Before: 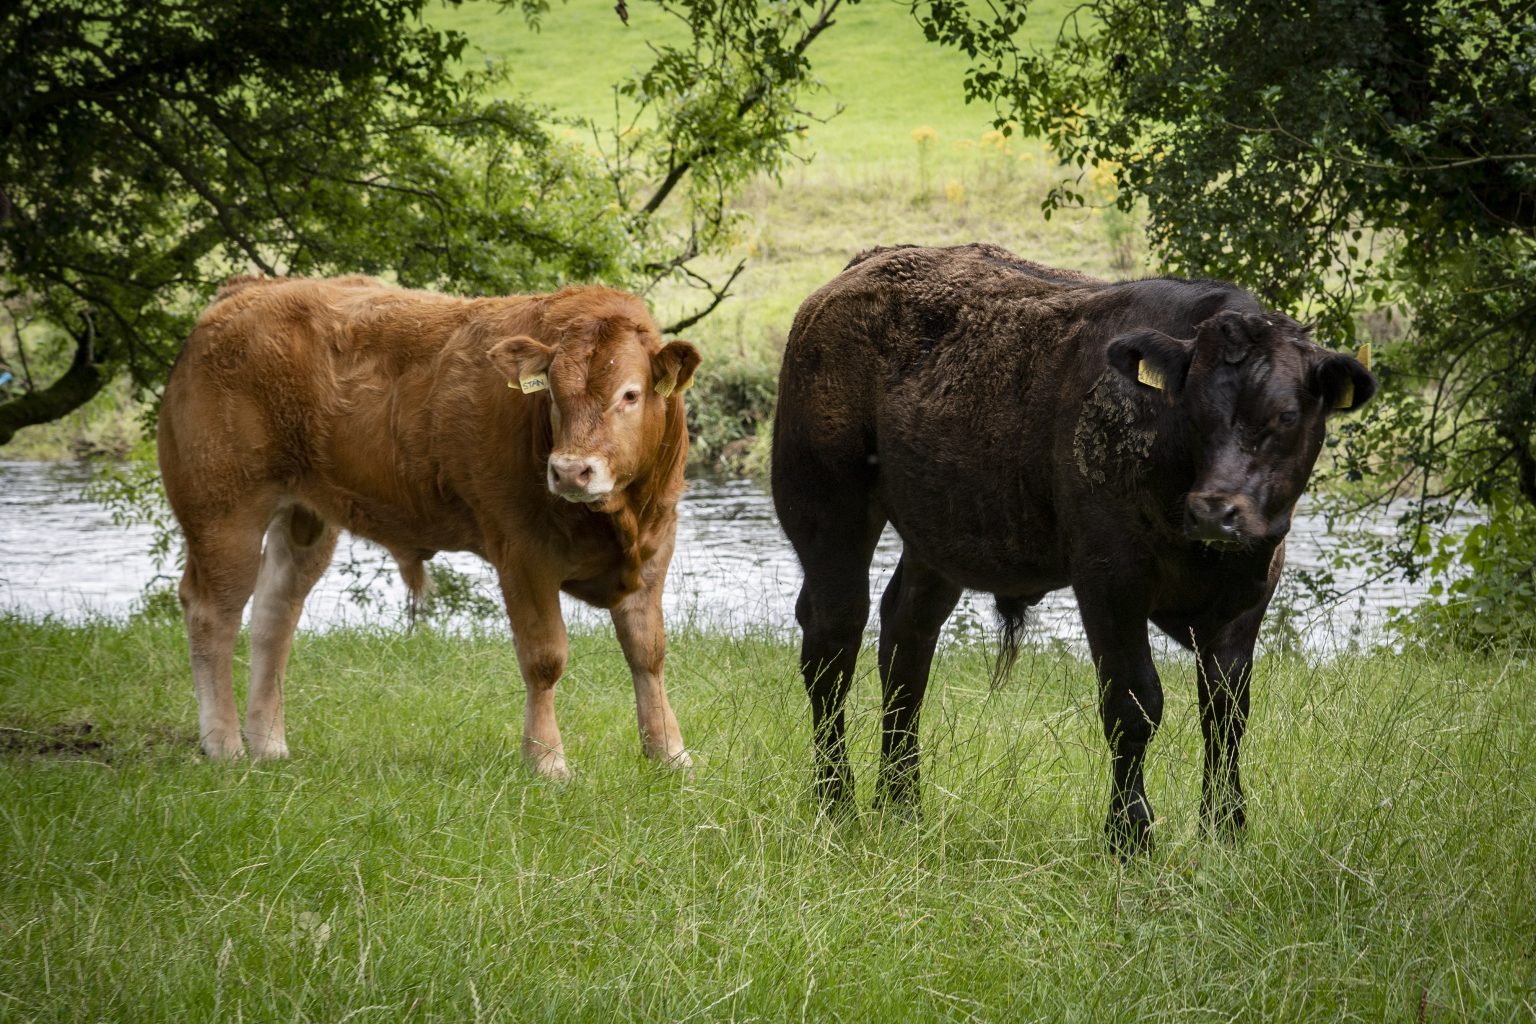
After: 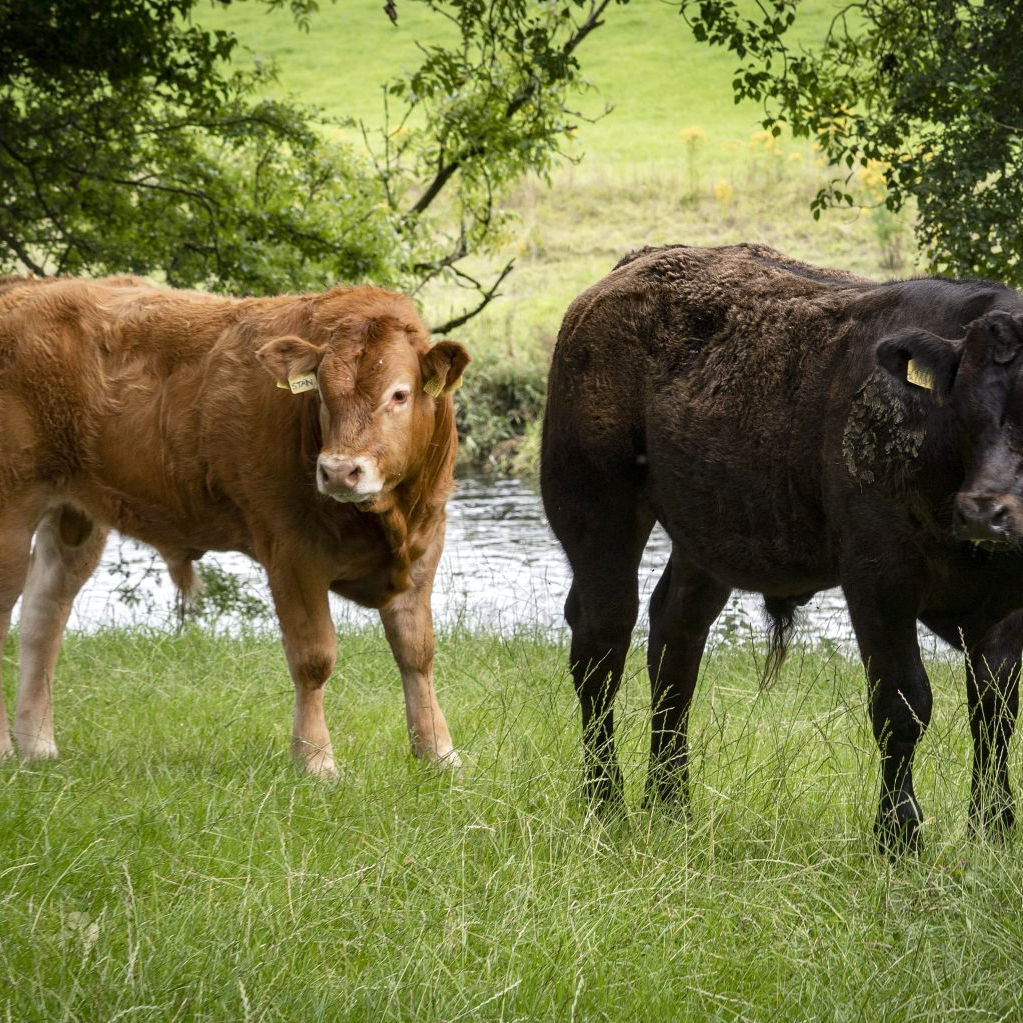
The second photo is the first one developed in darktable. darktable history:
exposure: exposure 0.161 EV, compensate highlight preservation false
crop and rotate: left 15.055%, right 18.278%
